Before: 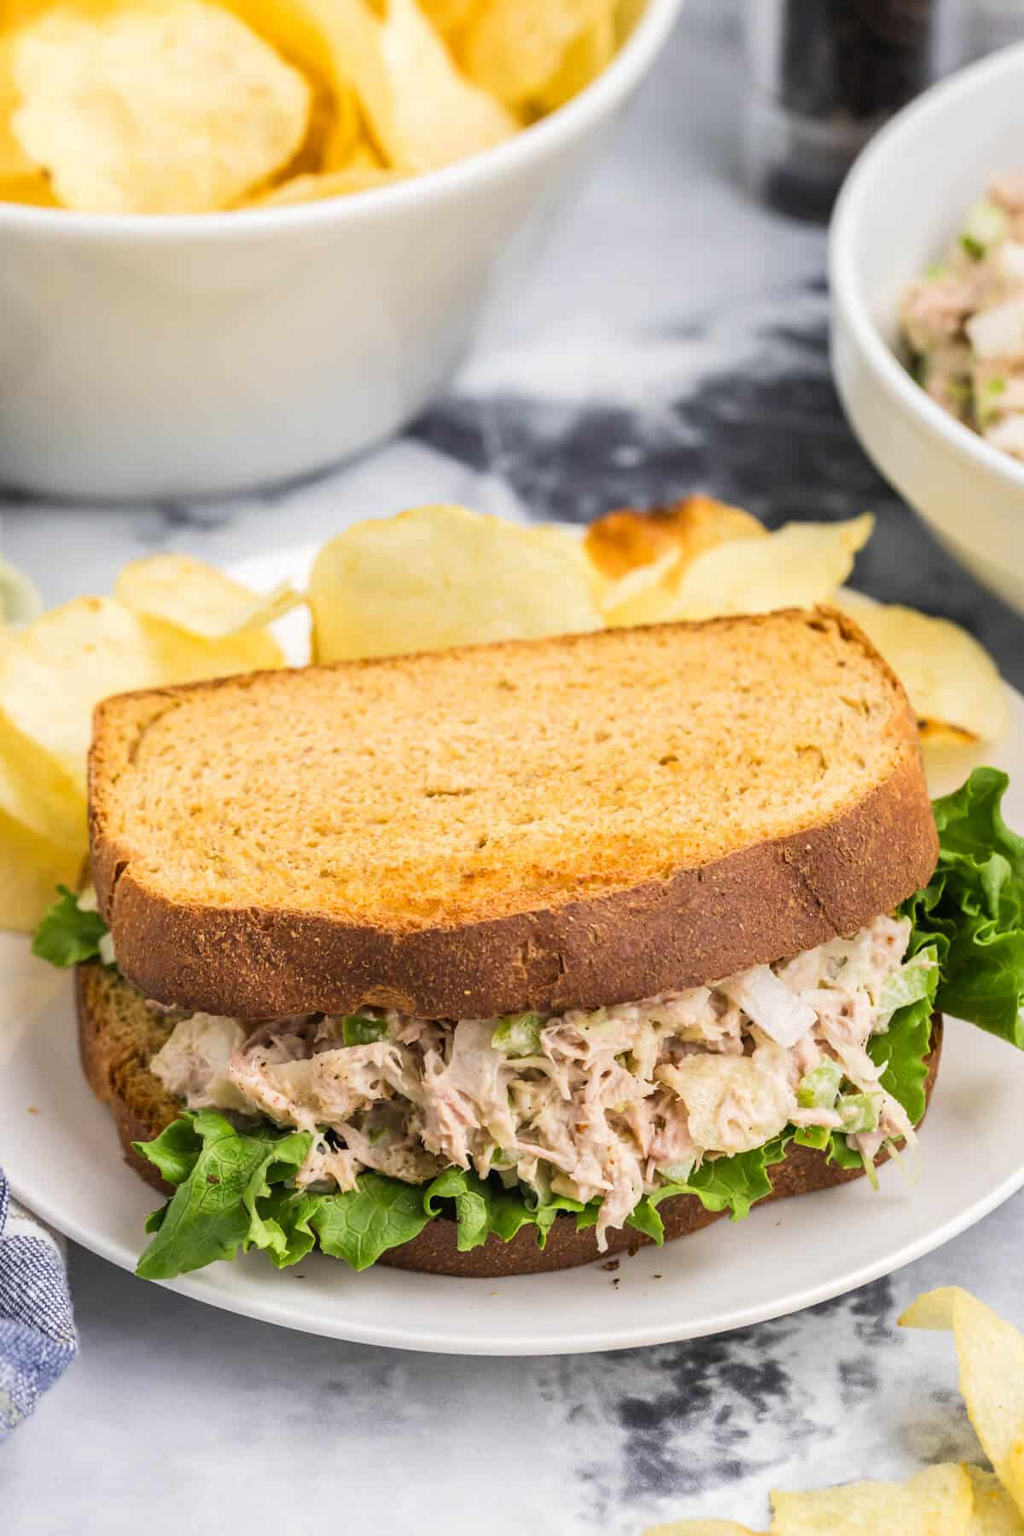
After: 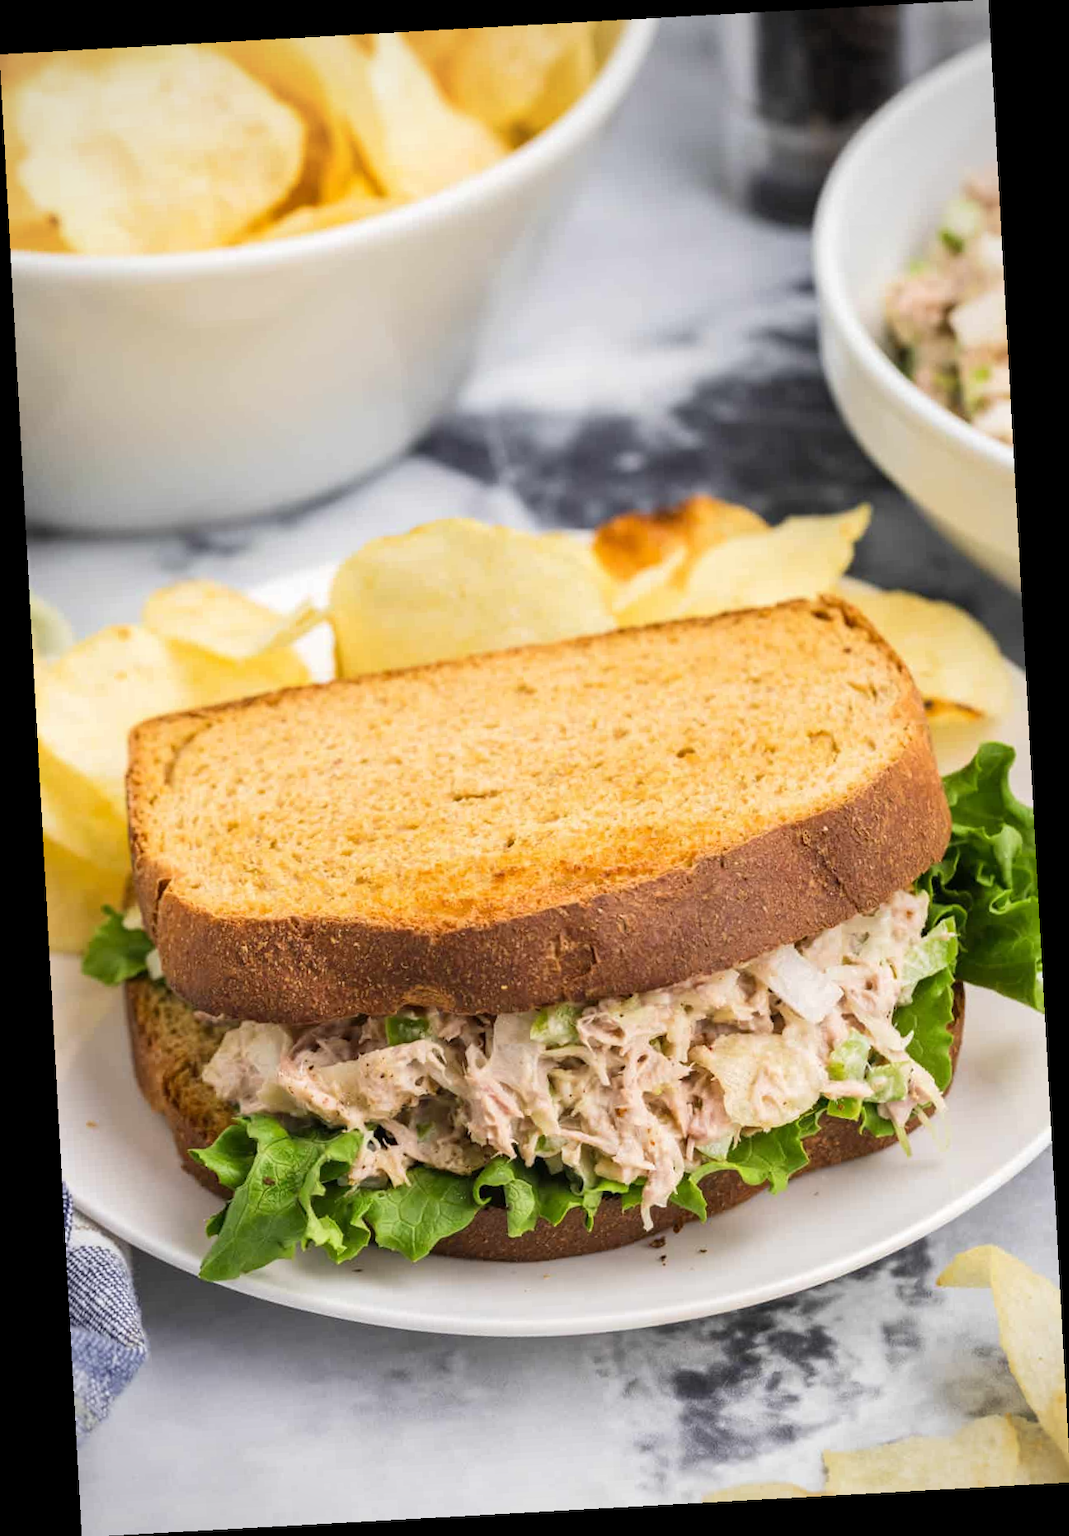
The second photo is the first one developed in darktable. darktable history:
rotate and perspective: rotation -3.18°, automatic cropping off
vignetting: fall-off radius 63.6%
